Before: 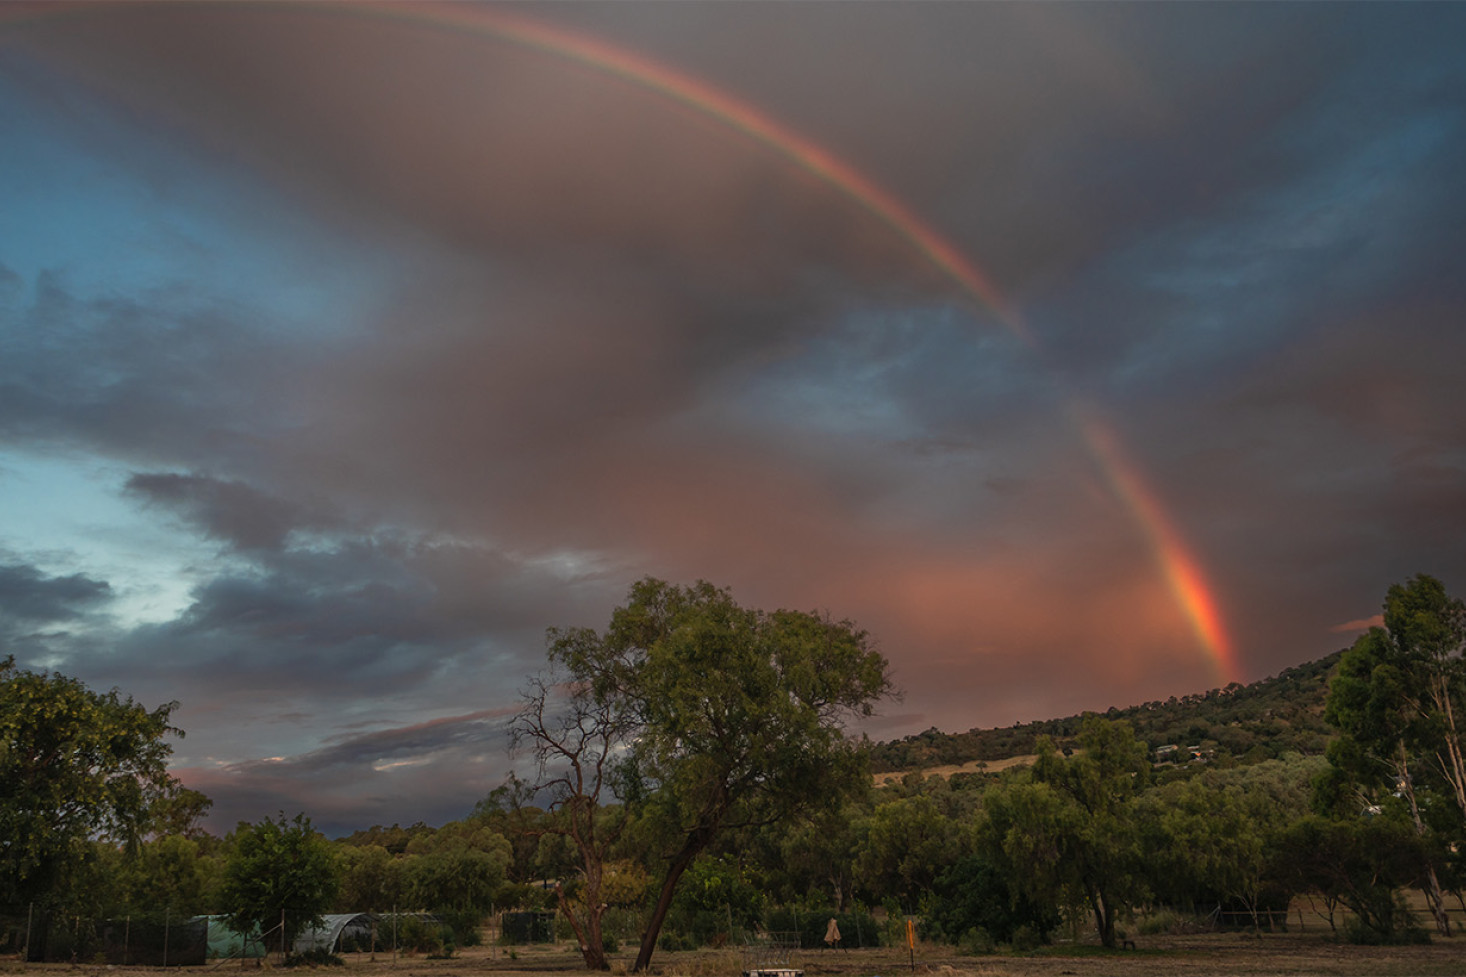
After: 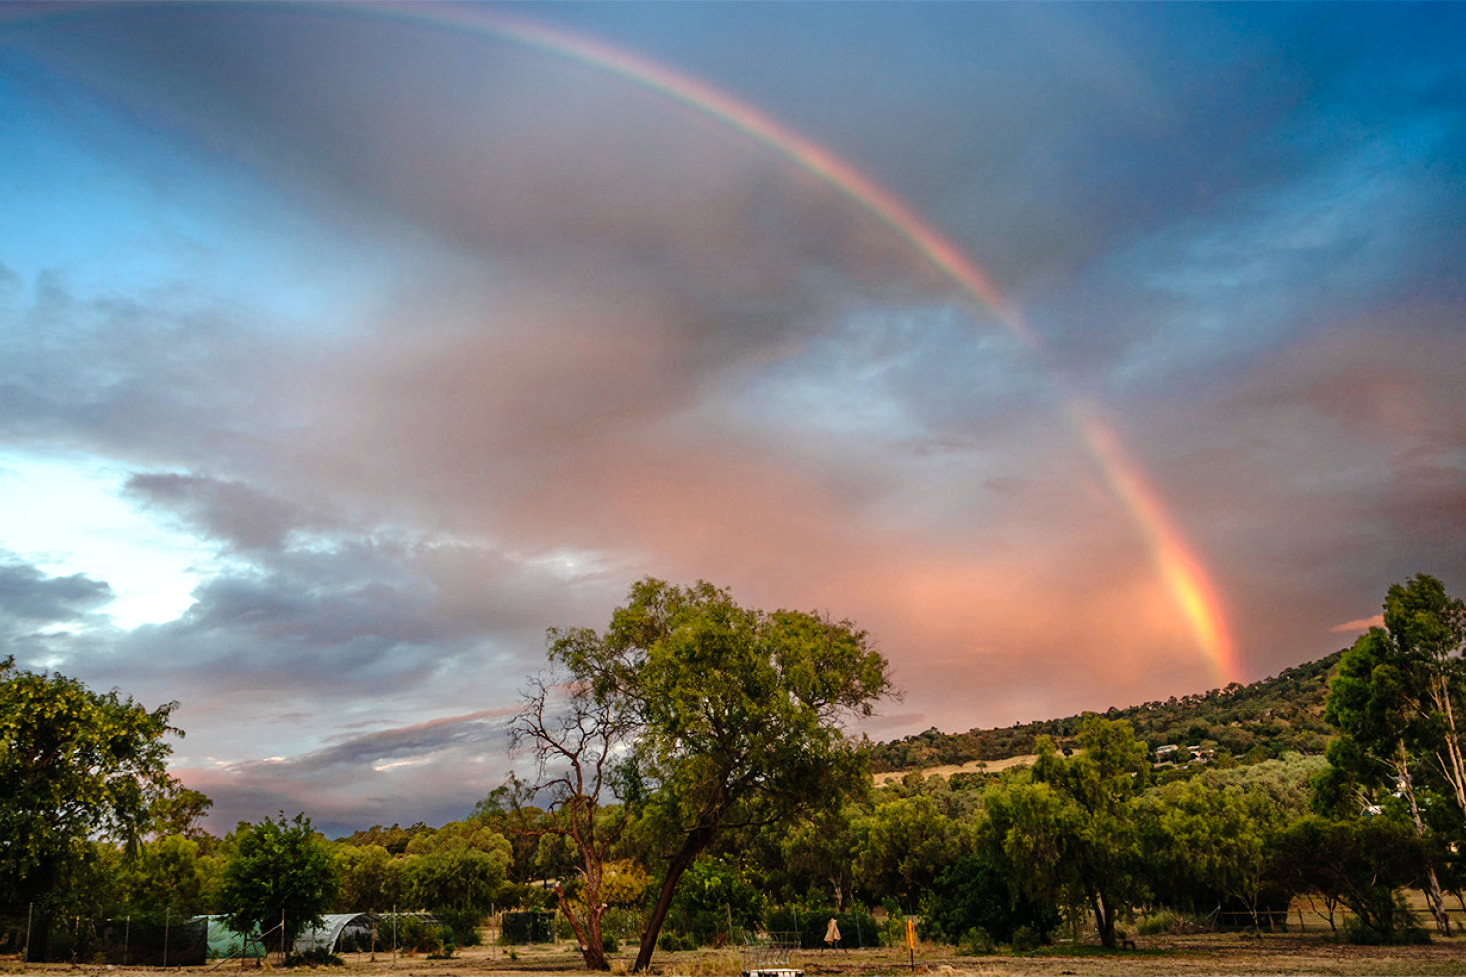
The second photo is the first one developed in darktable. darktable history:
tone curve: curves: ch0 [(0, 0) (0.003, 0) (0.011, 0.001) (0.025, 0.001) (0.044, 0.003) (0.069, 0.009) (0.1, 0.018) (0.136, 0.032) (0.177, 0.074) (0.224, 0.13) (0.277, 0.218) (0.335, 0.321) (0.399, 0.425) (0.468, 0.523) (0.543, 0.617) (0.623, 0.708) (0.709, 0.789) (0.801, 0.873) (0.898, 0.967) (1, 1)], preserve colors none
graduated density: density 2.02 EV, hardness 44%, rotation 0.374°, offset 8.21, hue 208.8°, saturation 97%
exposure: black level correction 0, exposure 1.2 EV, compensate exposure bias true, compensate highlight preservation false
tone equalizer: on, module defaults
